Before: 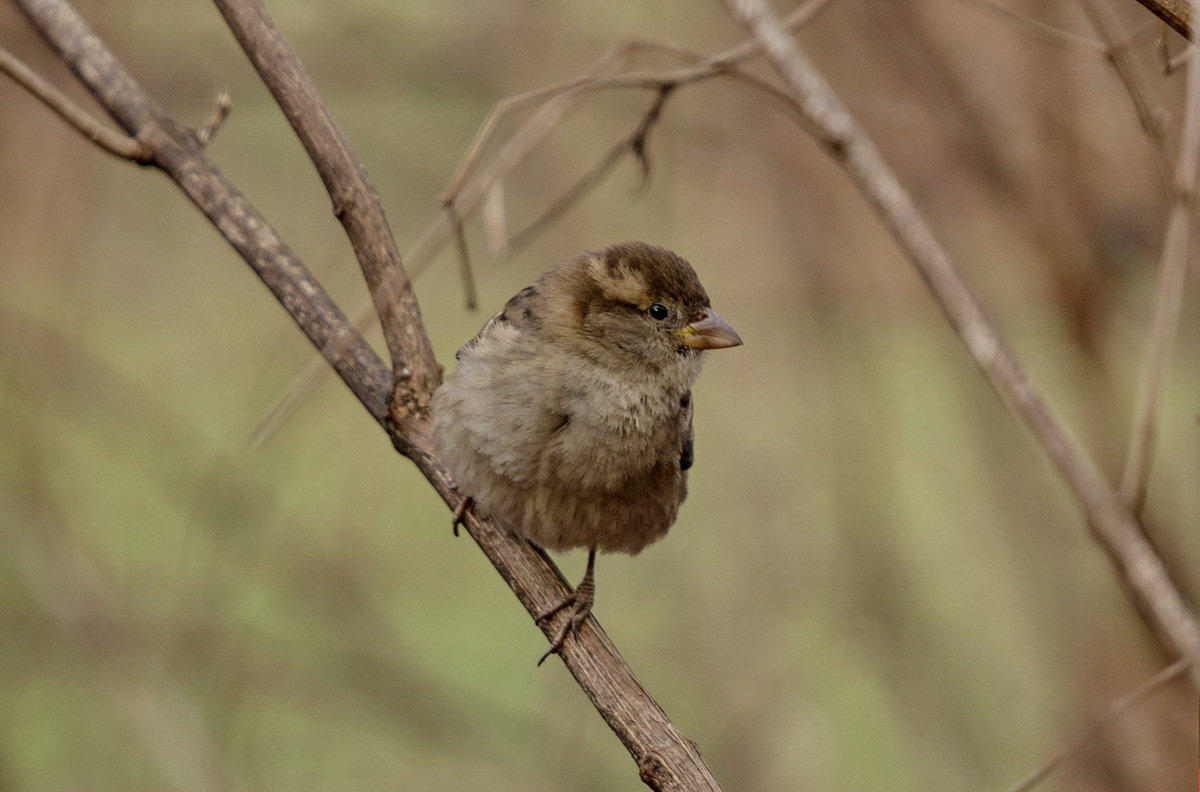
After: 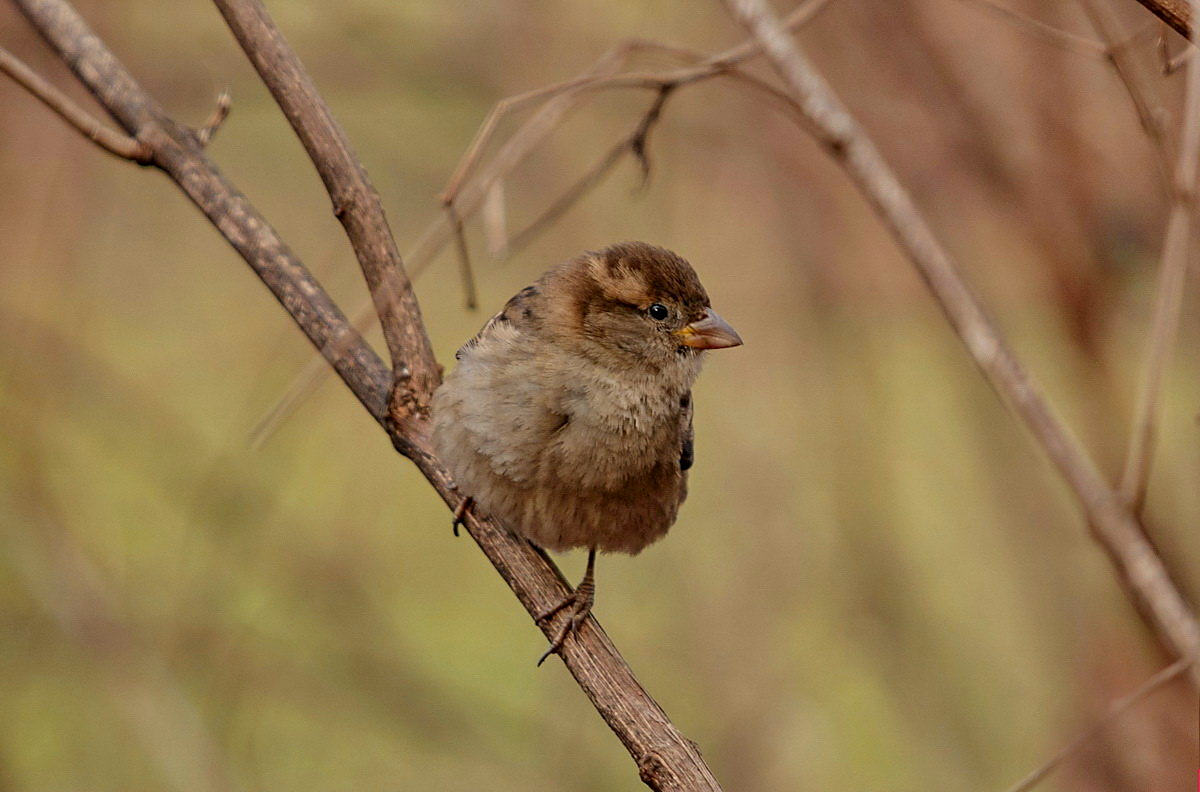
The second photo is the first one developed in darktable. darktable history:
color zones: curves: ch1 [(0.24, 0.634) (0.75, 0.5)]; ch2 [(0.253, 0.437) (0.745, 0.491)], mix 21.54%
sharpen: radius 1.818, amount 0.409, threshold 1.202
